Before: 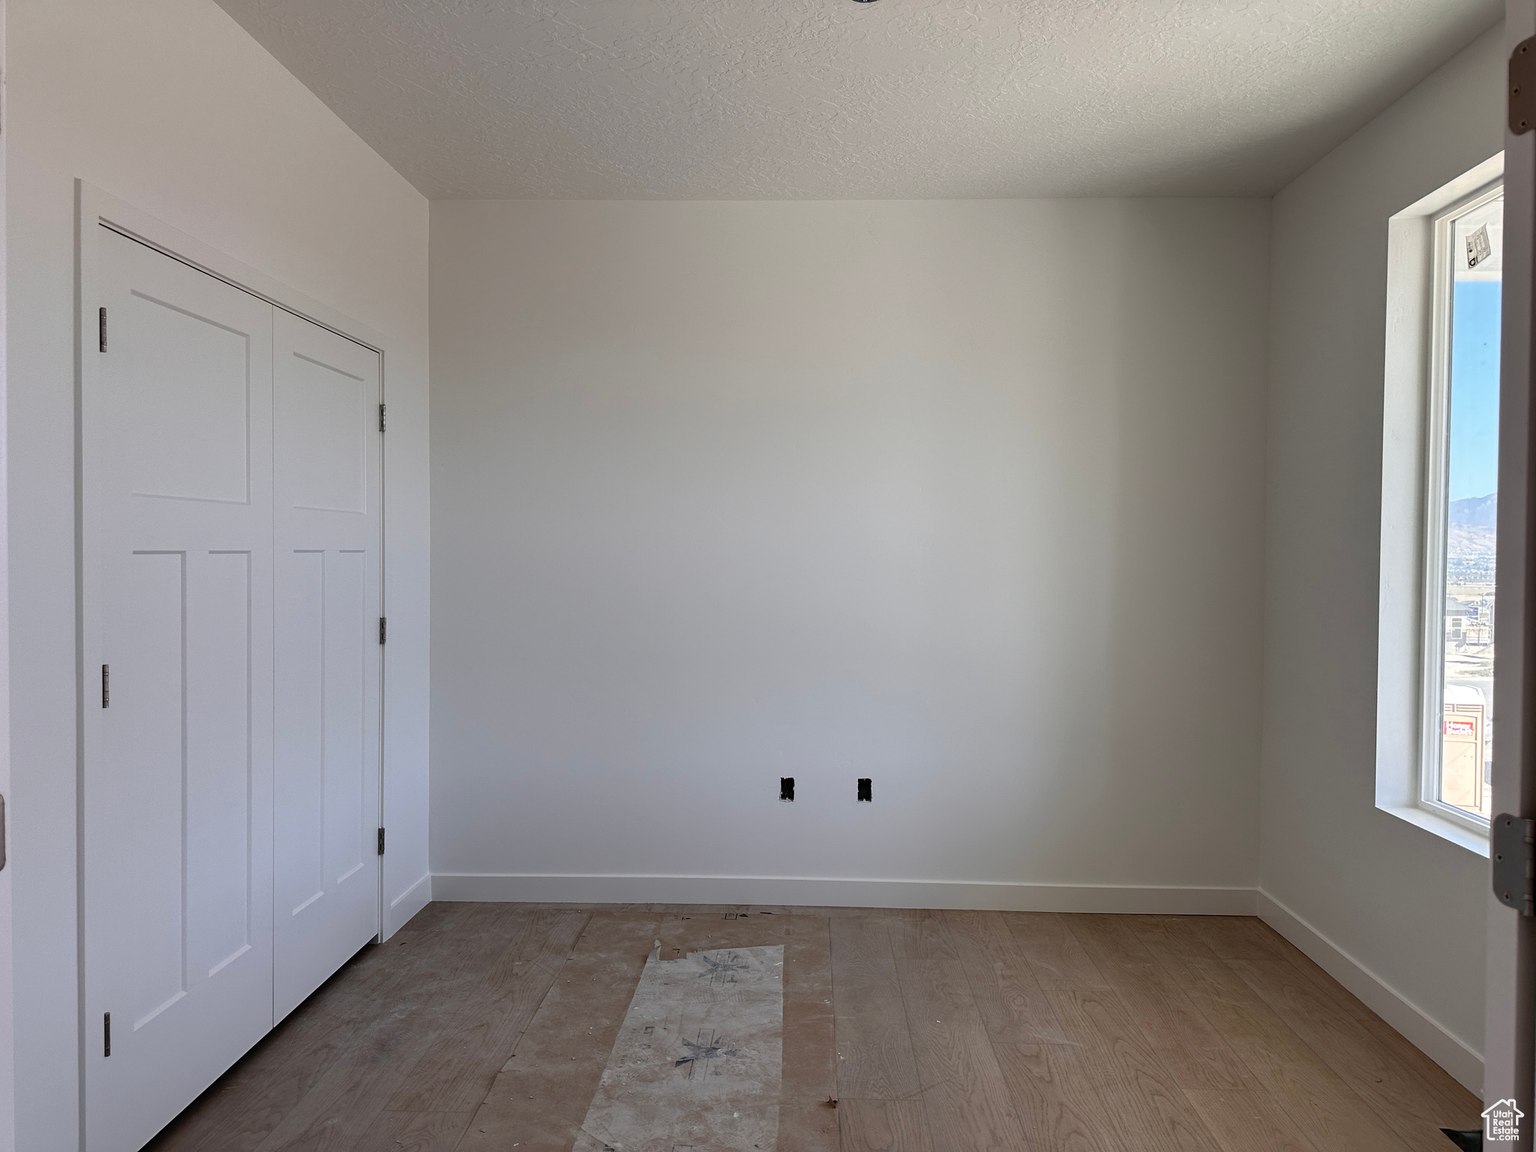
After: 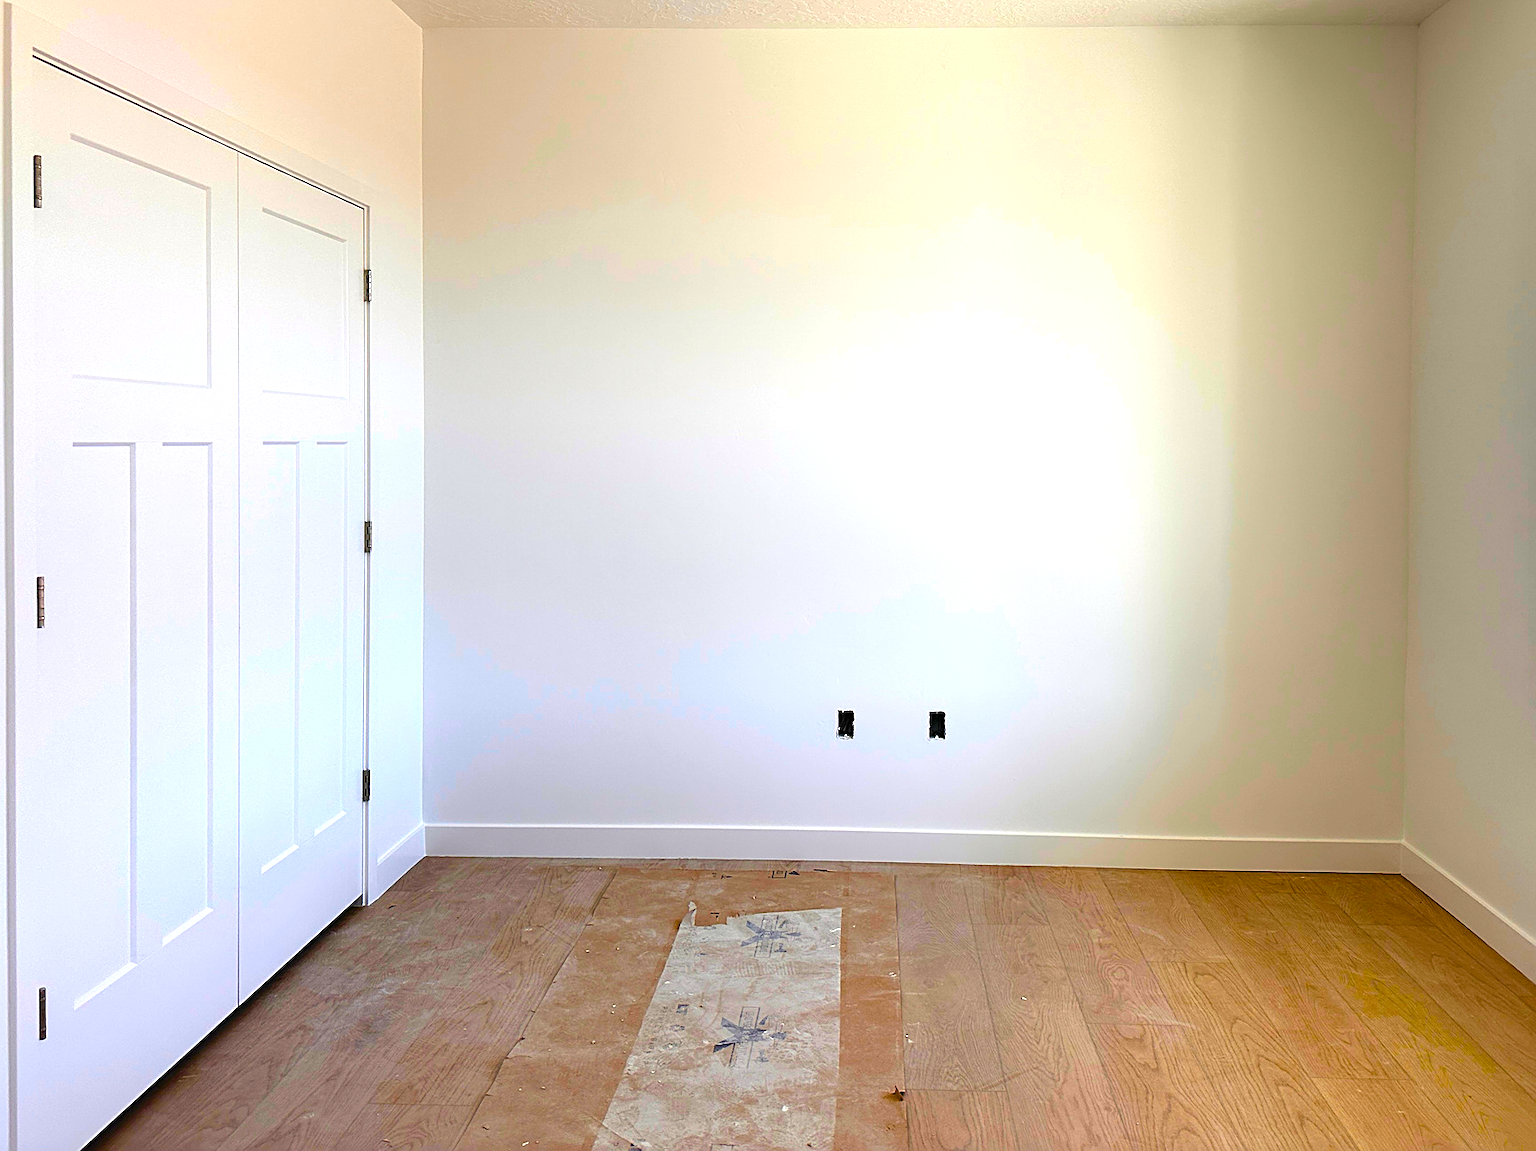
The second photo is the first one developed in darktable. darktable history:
sharpen: on, module defaults
crop and rotate: left 4.653%, top 15.351%, right 10.643%
exposure: black level correction 0, exposure 1.194 EV, compensate exposure bias true, compensate highlight preservation false
color balance rgb: highlights gain › luminance 5.866%, highlights gain › chroma 1.241%, highlights gain › hue 90.64°, linear chroma grading › shadows 16.752%, linear chroma grading › highlights 60.815%, linear chroma grading › global chroma 49.429%, perceptual saturation grading › global saturation 15.479%, perceptual saturation grading › highlights -19.077%, perceptual saturation grading › shadows 19.535%, global vibrance 30.4%
